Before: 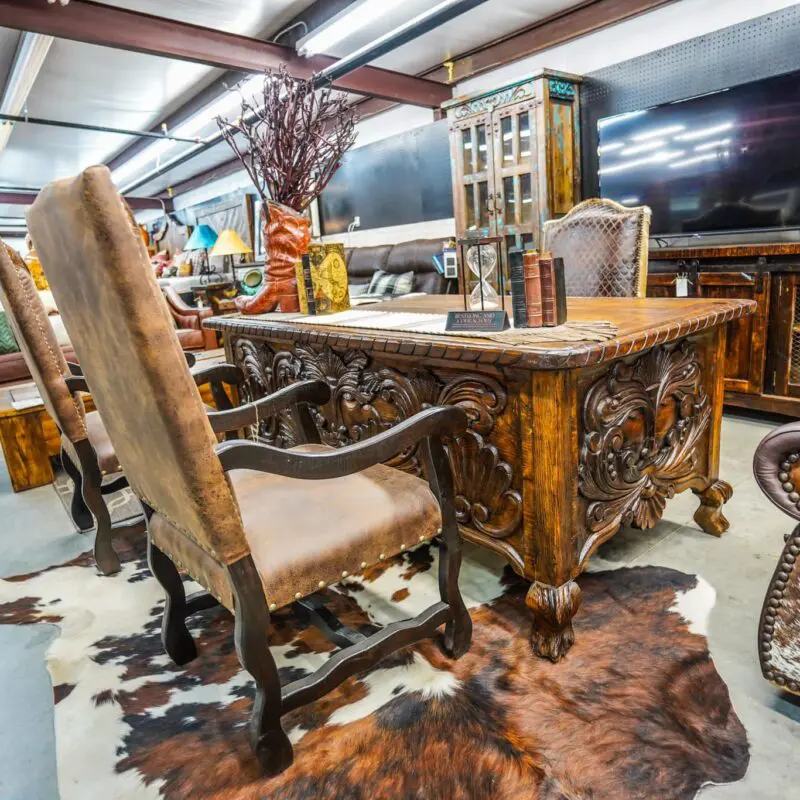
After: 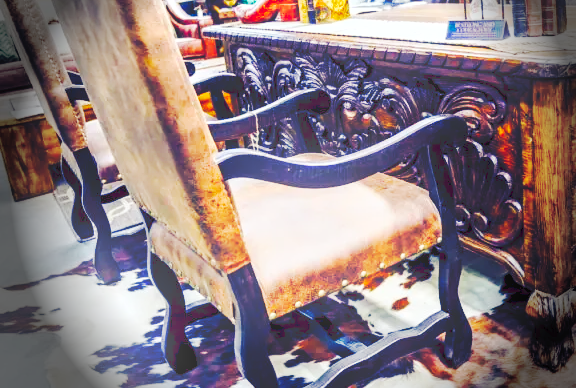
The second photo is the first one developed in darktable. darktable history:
tone curve: curves: ch0 [(0, 0) (0.003, 0.126) (0.011, 0.129) (0.025, 0.129) (0.044, 0.136) (0.069, 0.145) (0.1, 0.162) (0.136, 0.182) (0.177, 0.211) (0.224, 0.254) (0.277, 0.307) (0.335, 0.366) (0.399, 0.441) (0.468, 0.533) (0.543, 0.624) (0.623, 0.702) (0.709, 0.774) (0.801, 0.835) (0.898, 0.904) (1, 1)], preserve colors none
bloom: size 15%, threshold 97%, strength 7%
crop: top 36.498%, right 27.964%, bottom 14.995%
vignetting: fall-off start 76.42%, fall-off radius 27.36%, brightness -0.872, center (0.037, -0.09), width/height ratio 0.971
exposure: black level correction 0, exposure 0.2 EV, compensate exposure bias true, compensate highlight preservation false
shadows and highlights: highlights color adjustment 0%, low approximation 0.01, soften with gaussian
base curve: curves: ch0 [(0, 0) (0.036, 0.025) (0.121, 0.166) (0.206, 0.329) (0.605, 0.79) (1, 1)], preserve colors none
color balance rgb: shadows lift › luminance -41.13%, shadows lift › chroma 14.13%, shadows lift › hue 260°, power › luminance -3.76%, power › chroma 0.56%, power › hue 40.37°, highlights gain › luminance 16.81%, highlights gain › chroma 2.94%, highlights gain › hue 260°, global offset › luminance -0.29%, global offset › chroma 0.31%, global offset › hue 260°, perceptual saturation grading › global saturation 20%, perceptual saturation grading › highlights -13.92%, perceptual saturation grading › shadows 50%
